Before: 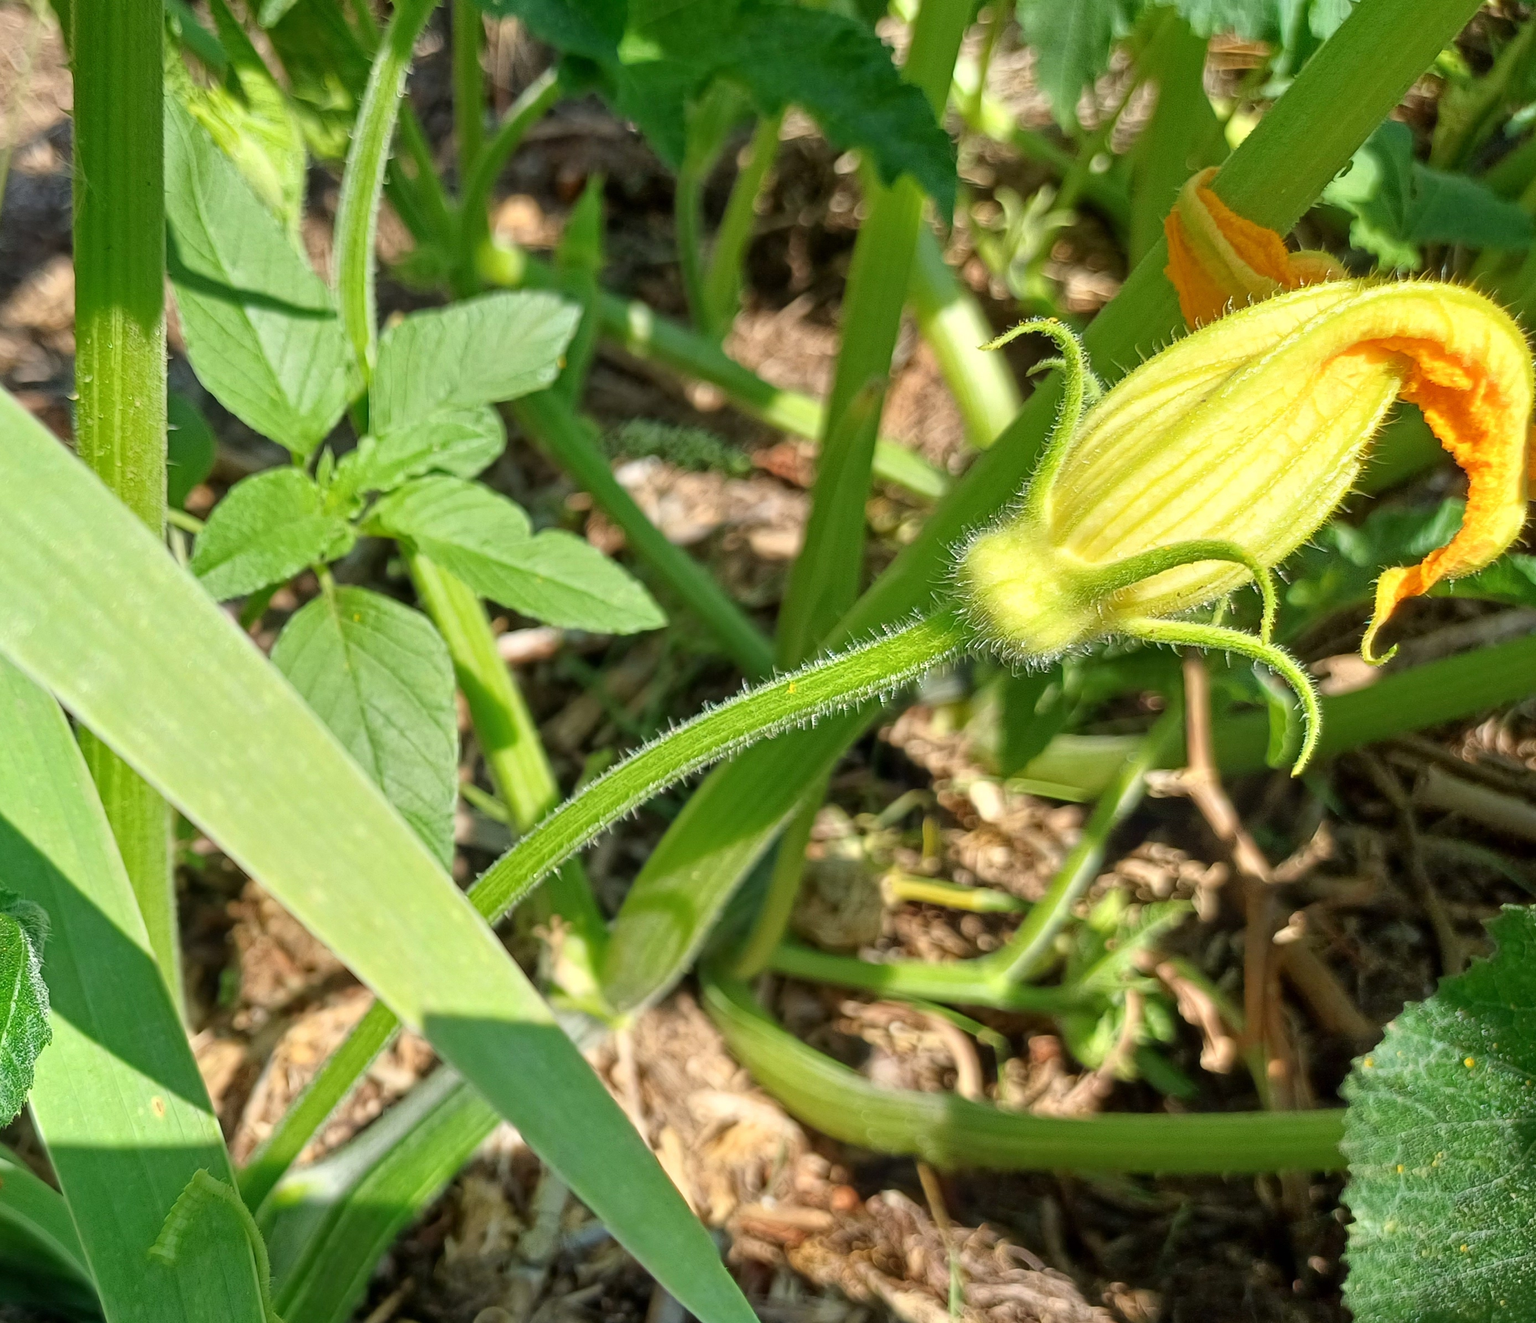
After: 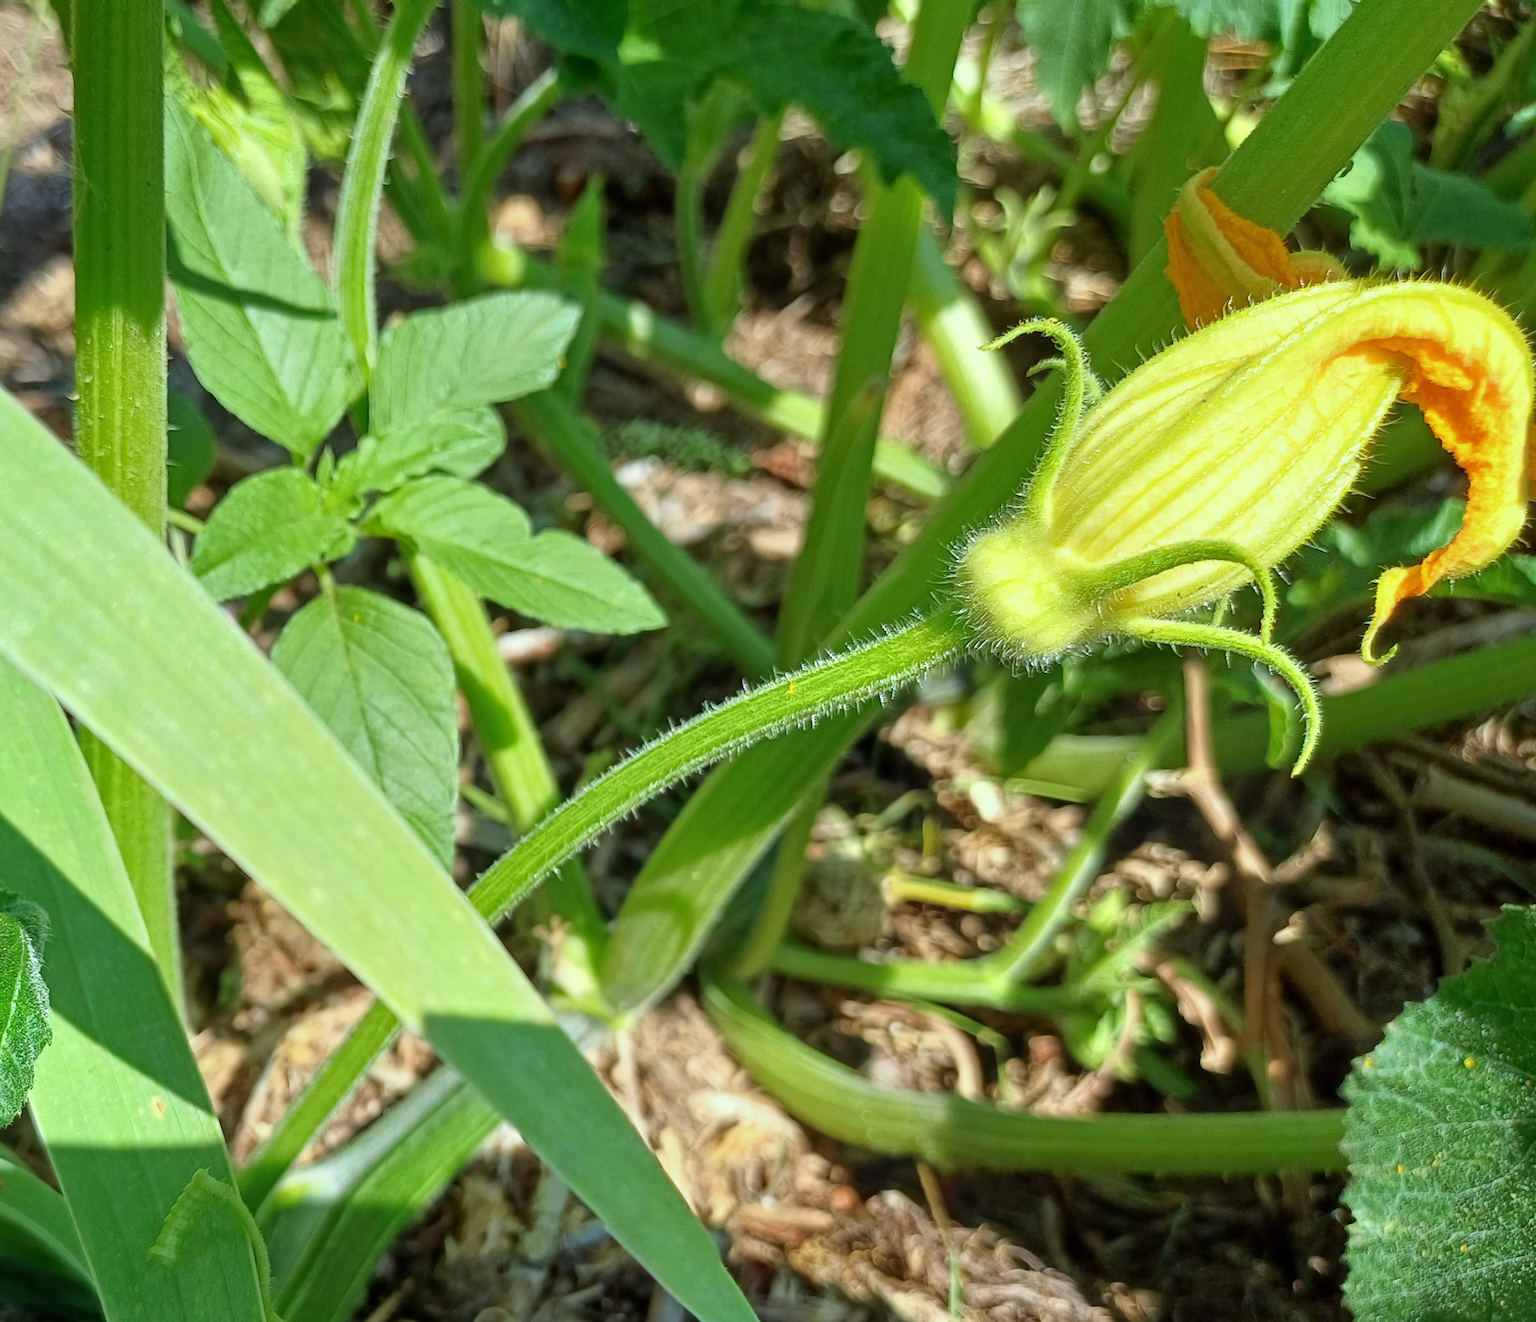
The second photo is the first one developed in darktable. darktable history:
white balance: red 0.925, blue 1.046
velvia: strength 10%
